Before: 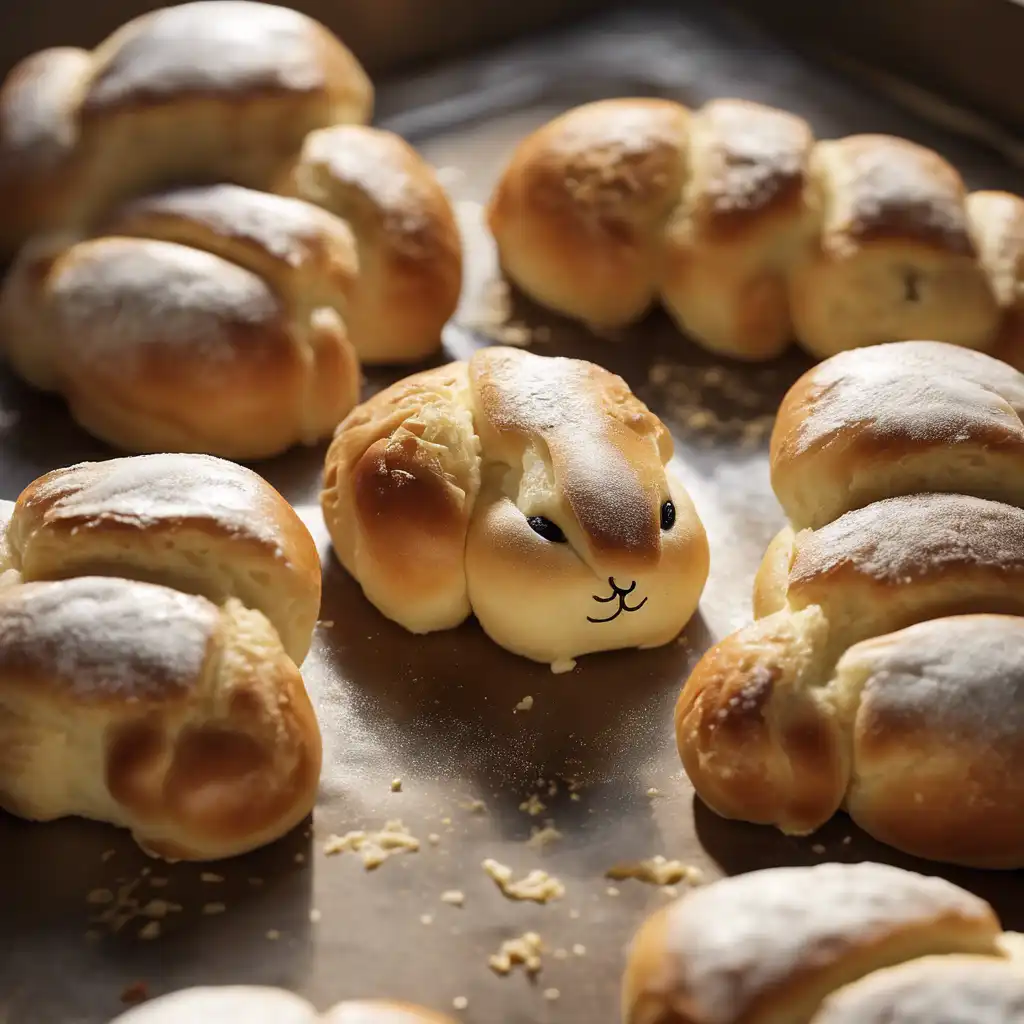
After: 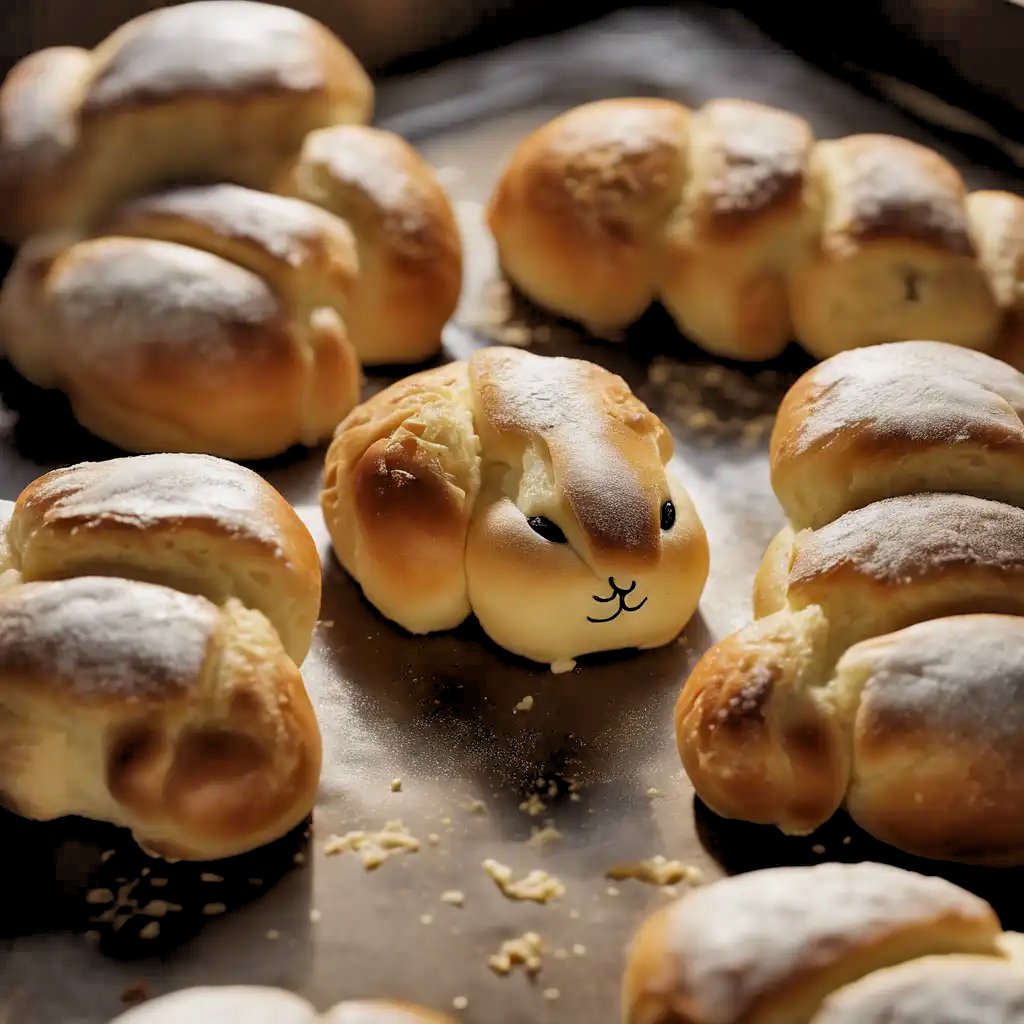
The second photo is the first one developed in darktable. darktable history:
shadows and highlights: shadows 80.73, white point adjustment -9.07, highlights -61.46, soften with gaussian
rgb levels: levels [[0.013, 0.434, 0.89], [0, 0.5, 1], [0, 0.5, 1]]
